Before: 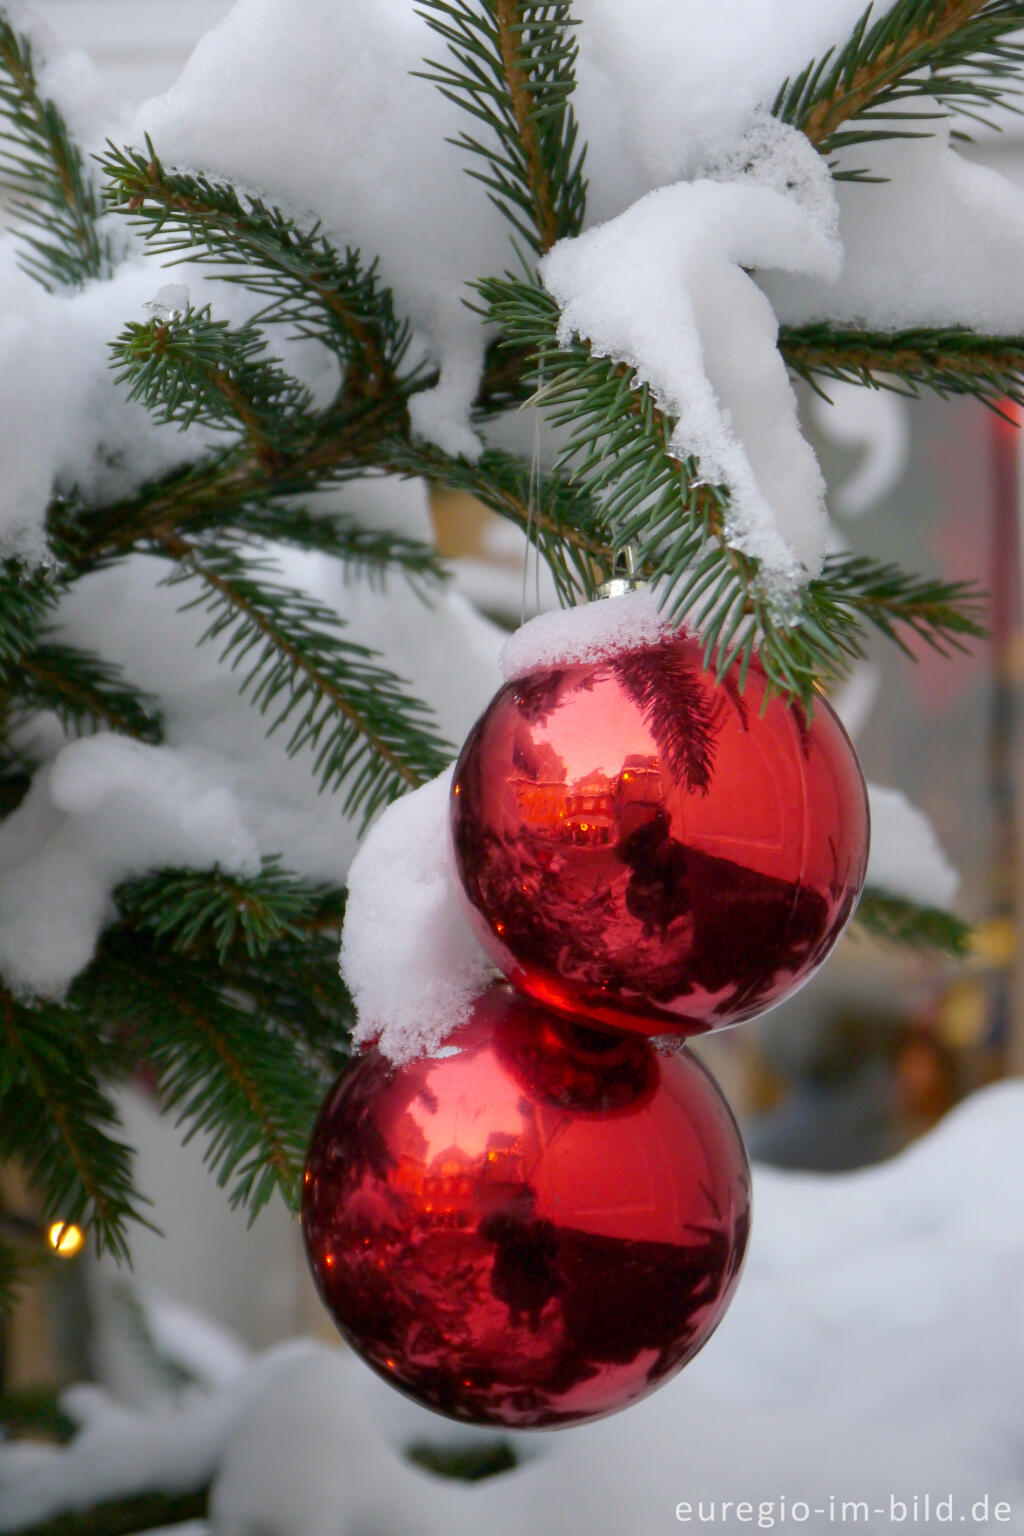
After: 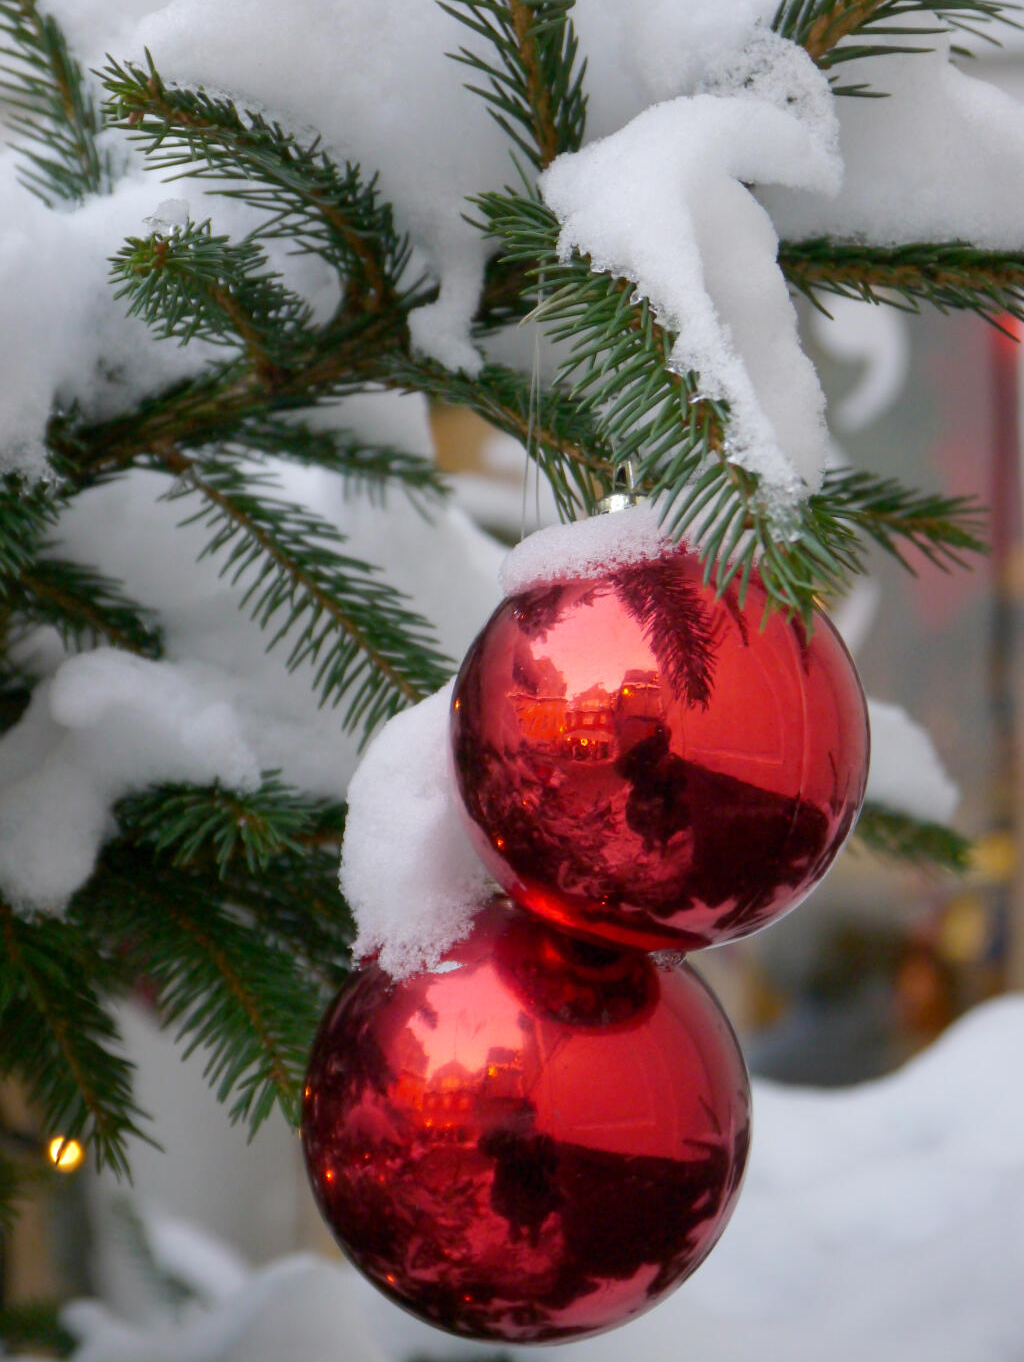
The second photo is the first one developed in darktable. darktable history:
crop and rotate: top 5.537%, bottom 5.742%
